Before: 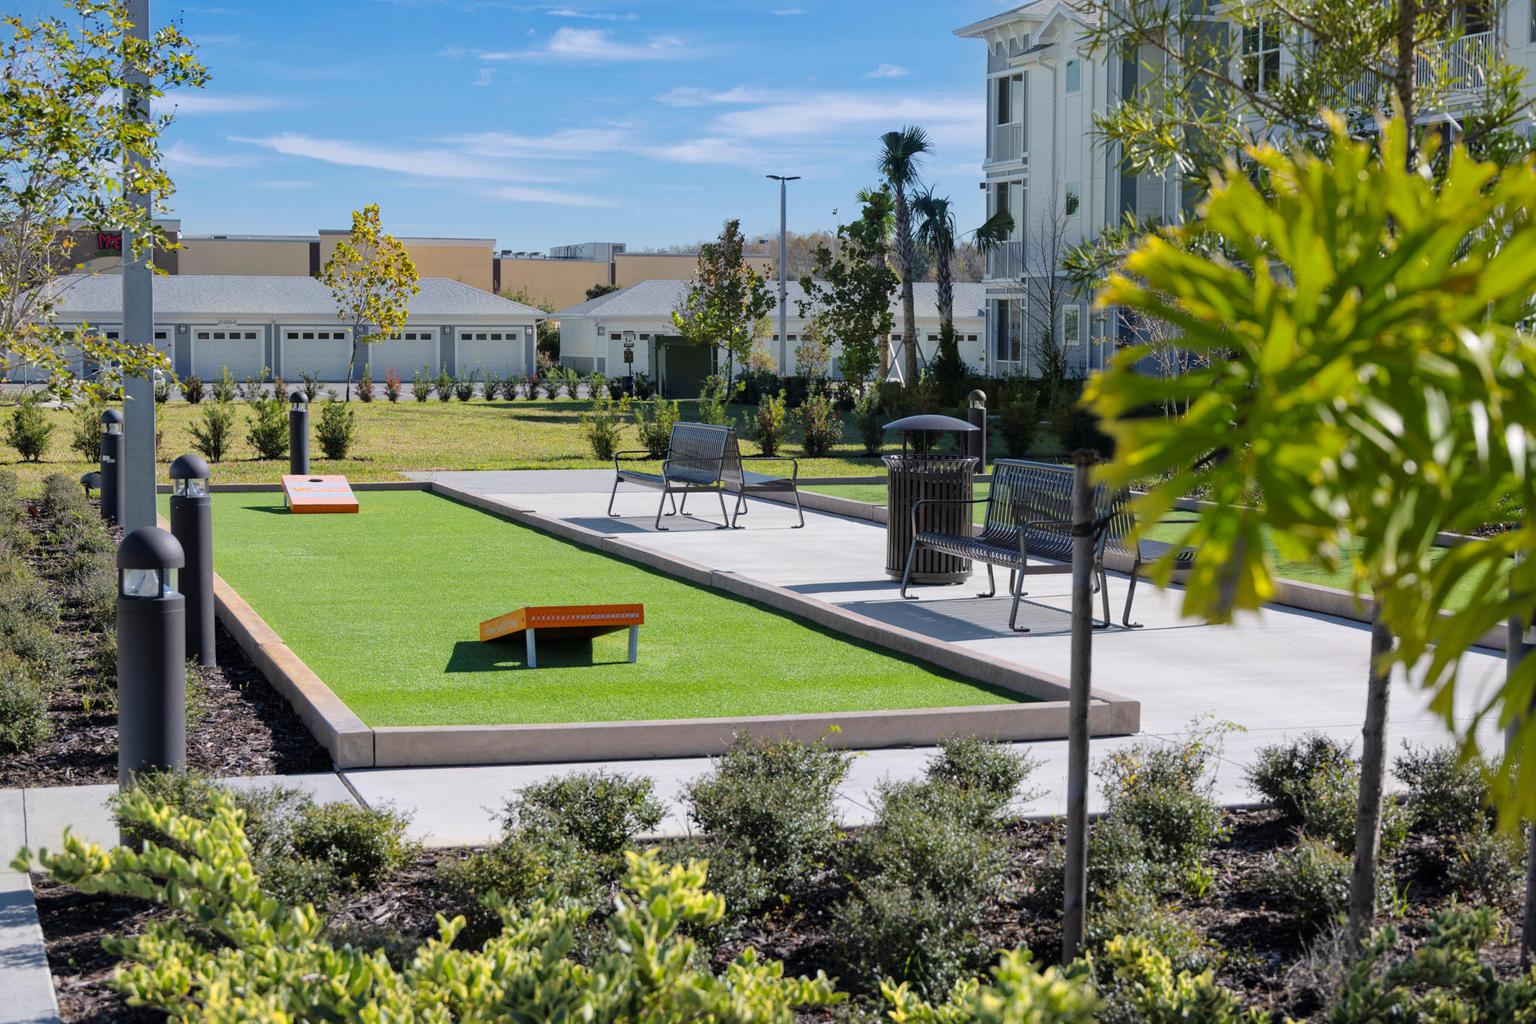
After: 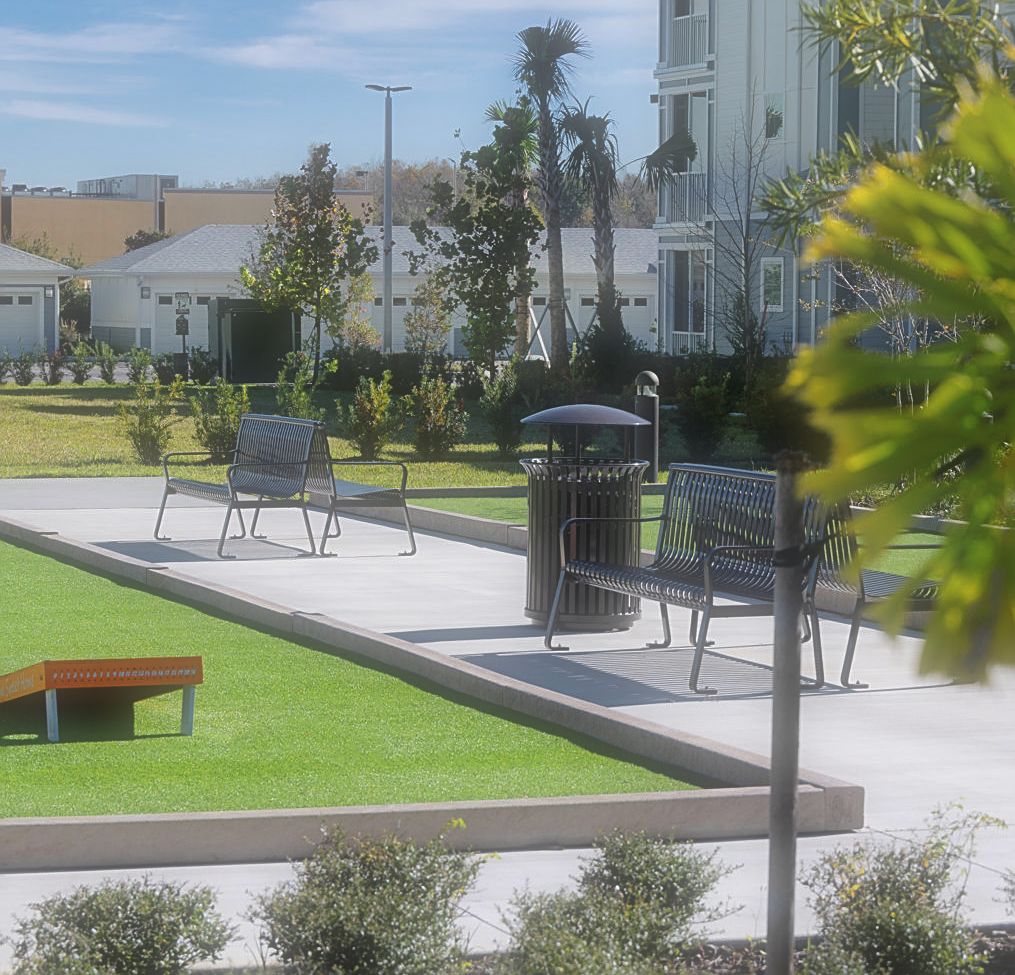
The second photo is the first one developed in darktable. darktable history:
sharpen: on, module defaults
levels: levels [0, 0.499, 1]
crop: left 32.075%, top 10.976%, right 18.355%, bottom 17.596%
shadows and highlights: shadows 43.71, white point adjustment -1.46, soften with gaussian
soften: size 60.24%, saturation 65.46%, brightness 0.506 EV, mix 25.7%
